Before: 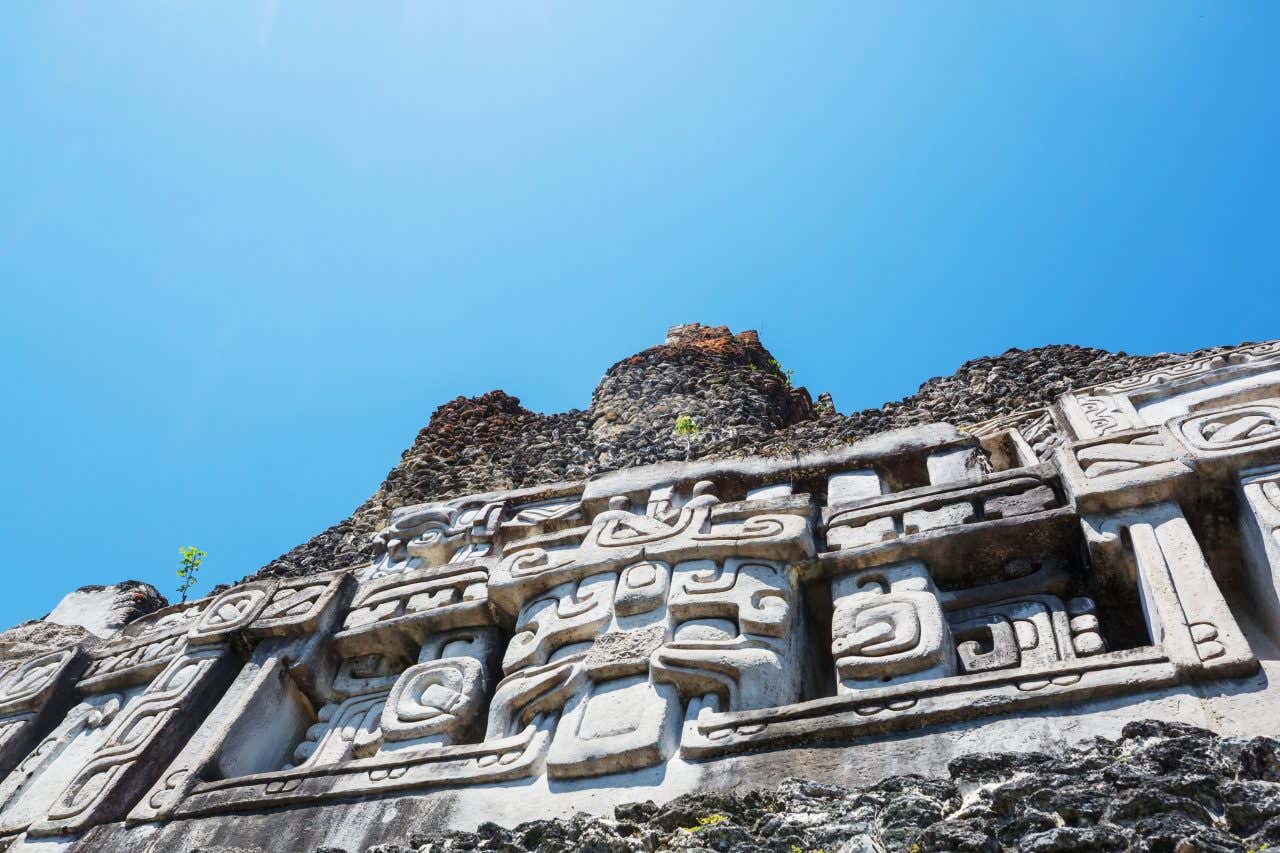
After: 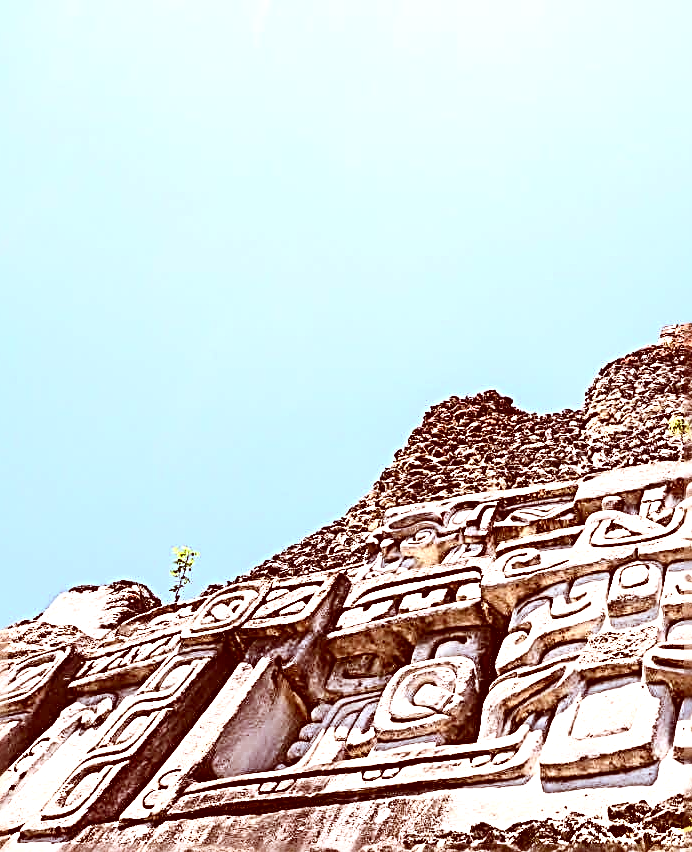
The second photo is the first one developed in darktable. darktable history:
contrast brightness saturation: contrast 0.243, brightness 0.085
color correction: highlights a* 9.57, highlights b* 9.08, shadows a* 39.53, shadows b* 39.41, saturation 0.813
sharpen: radius 3.147, amount 1.747
crop: left 0.616%, right 45.3%, bottom 0.08%
exposure: exposure 0.746 EV, compensate highlight preservation false
